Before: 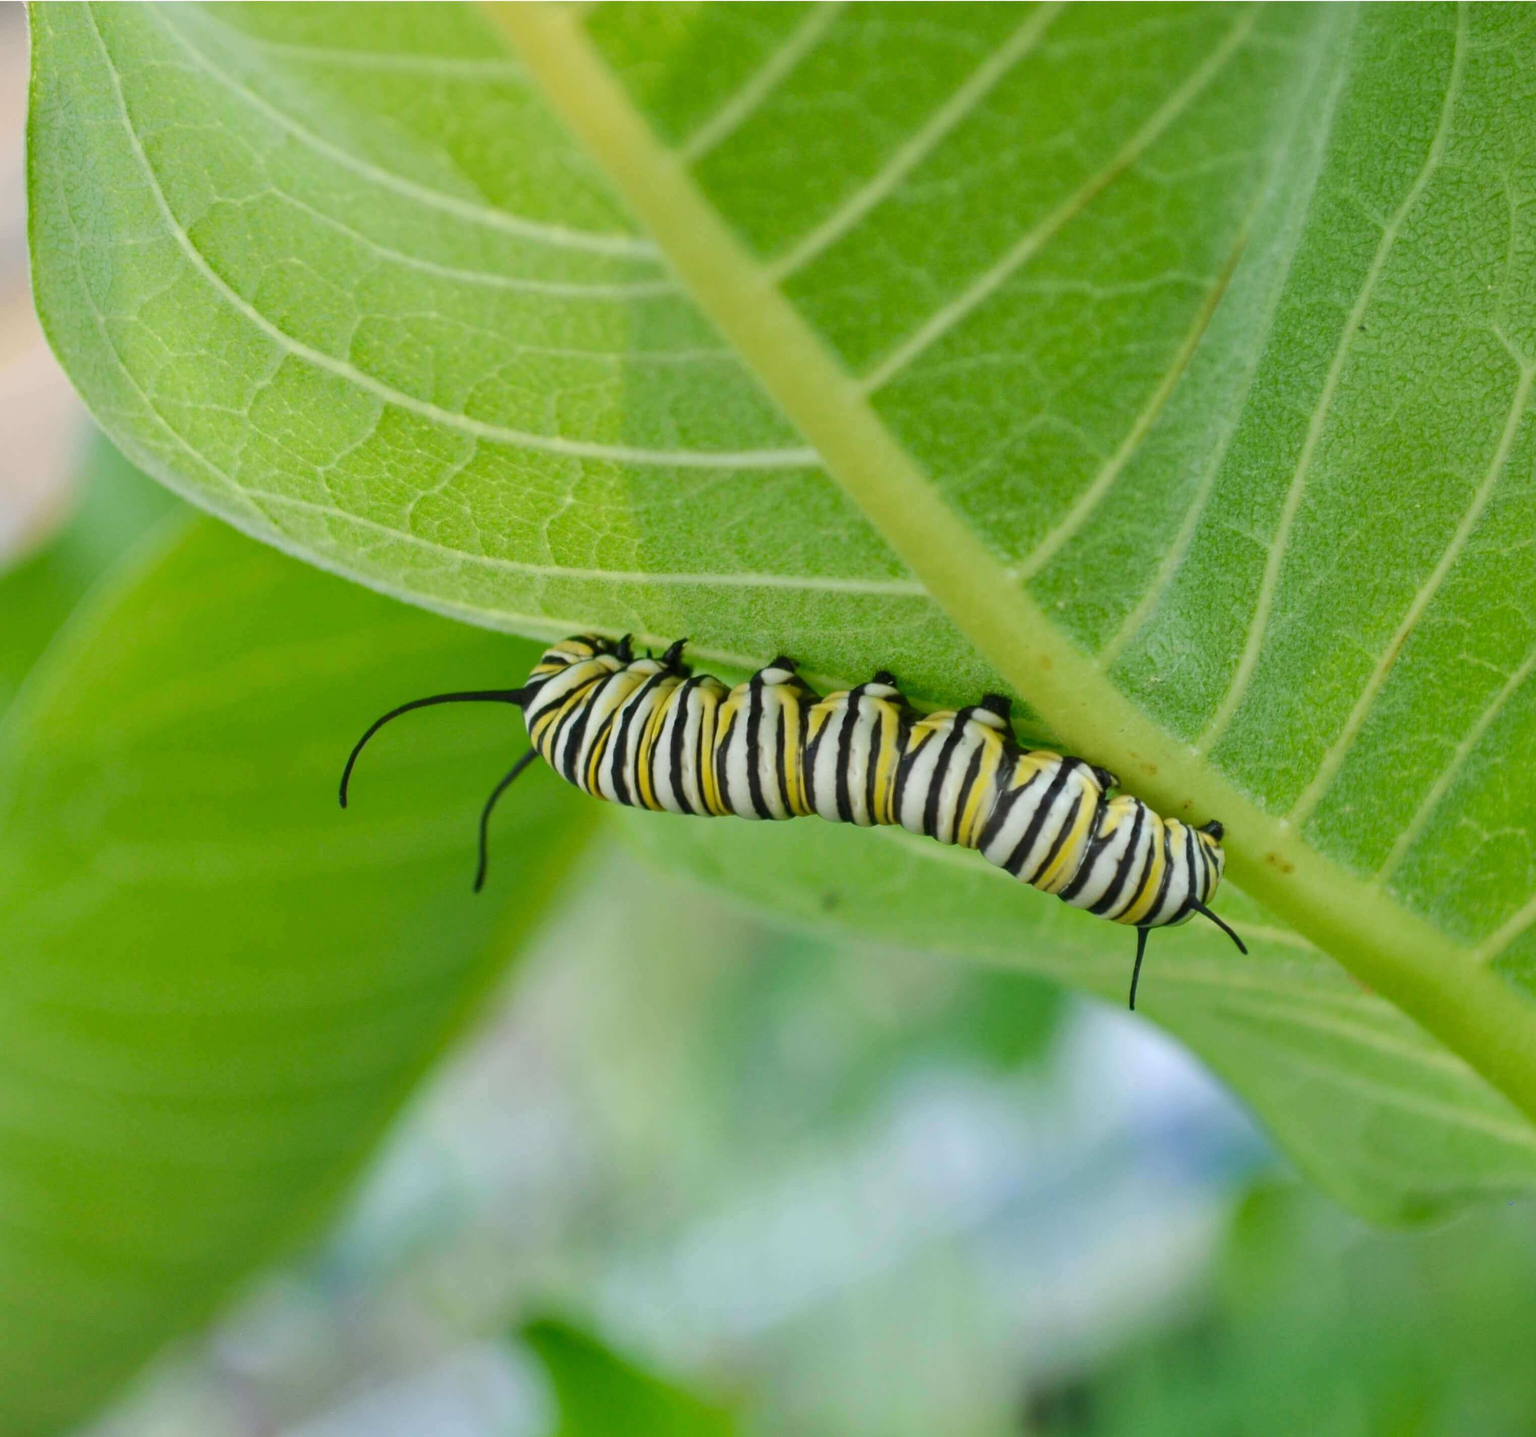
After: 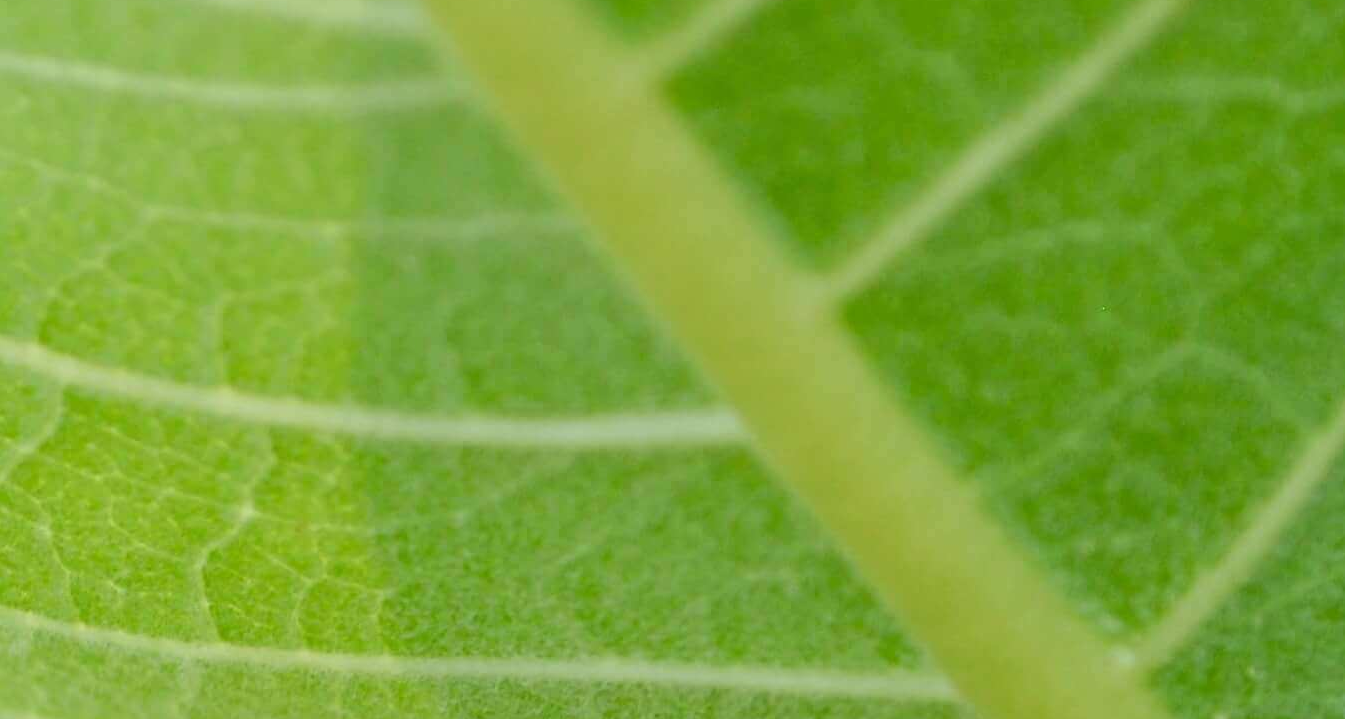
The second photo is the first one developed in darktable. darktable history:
crop: left 28.955%, top 16.842%, right 26.837%, bottom 57.898%
